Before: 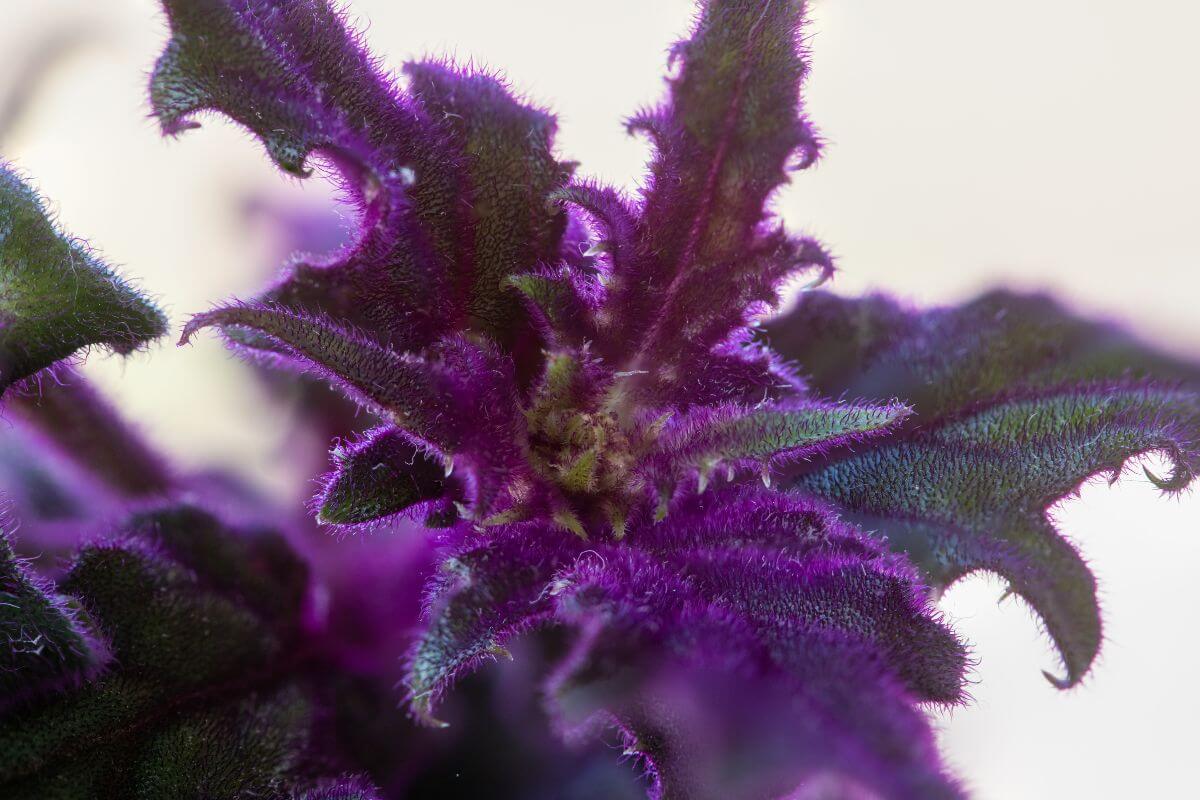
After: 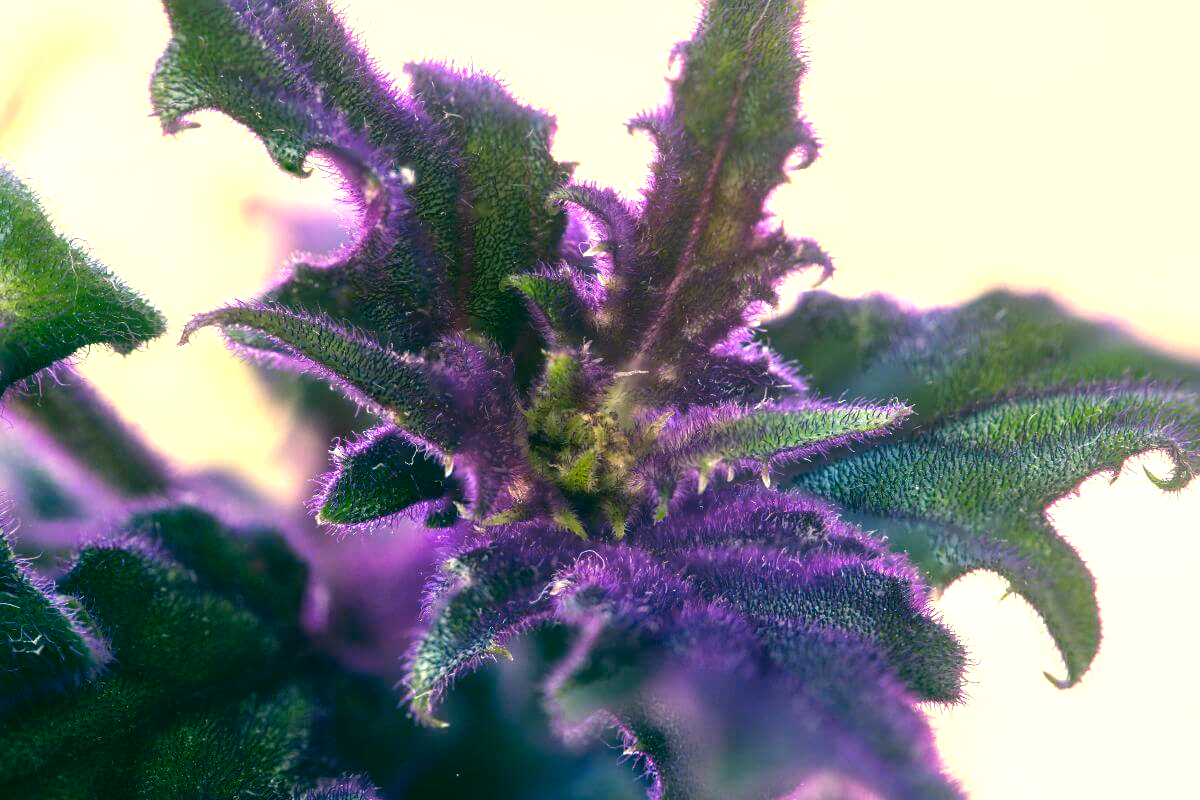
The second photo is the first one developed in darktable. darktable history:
local contrast: highlights 106%, shadows 101%, detail 119%, midtone range 0.2
color correction: highlights a* 2.22, highlights b* 34.04, shadows a* -36.78, shadows b* -5.9
exposure: exposure 1.061 EV, compensate highlight preservation false
